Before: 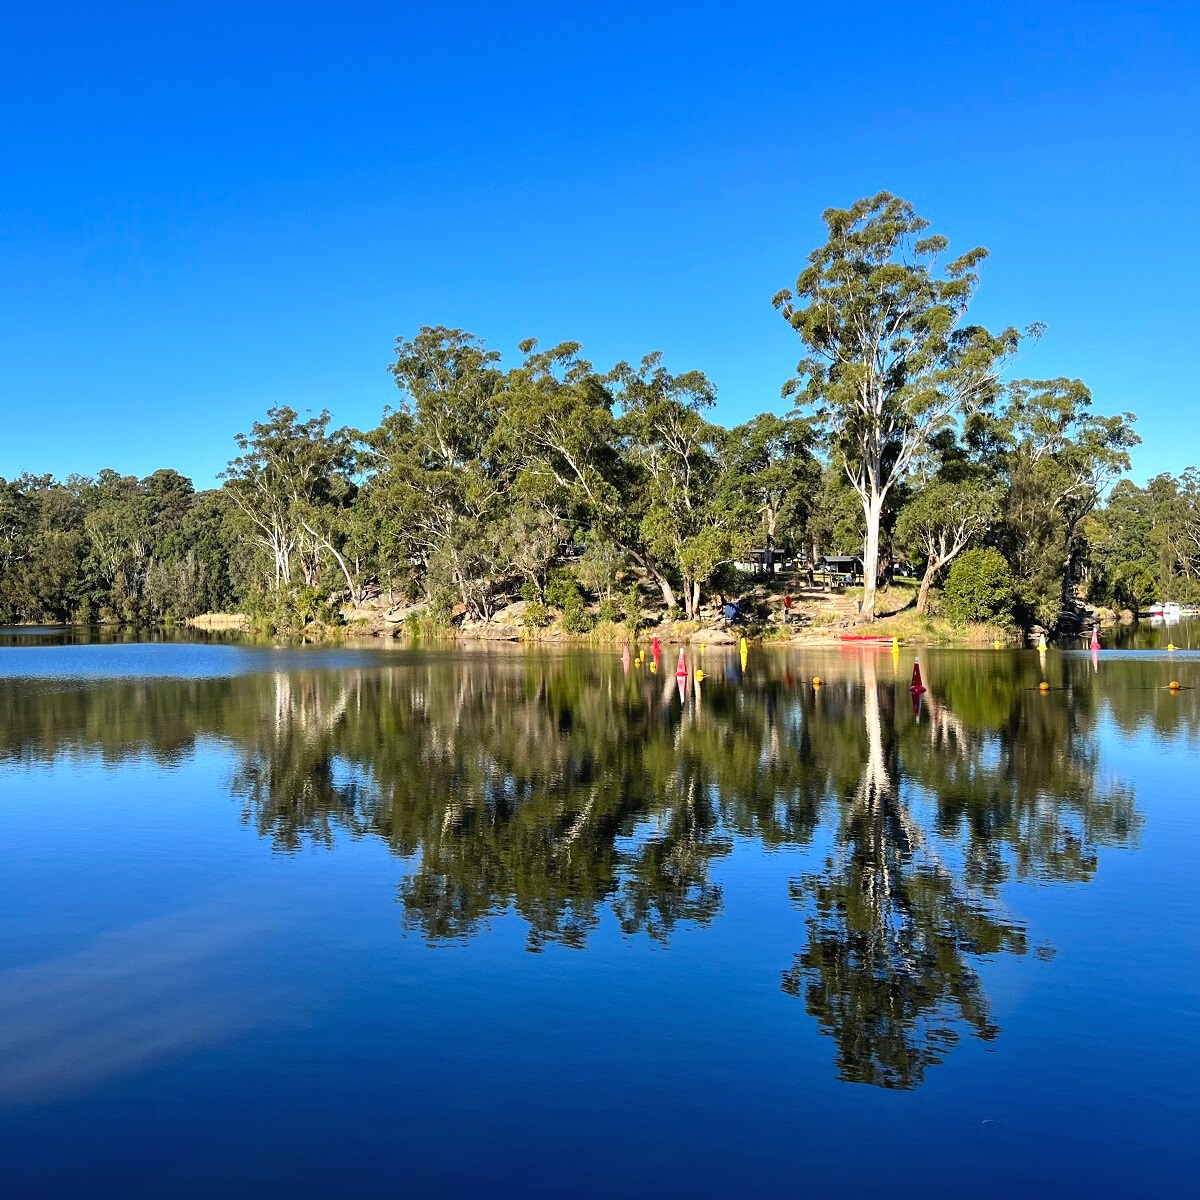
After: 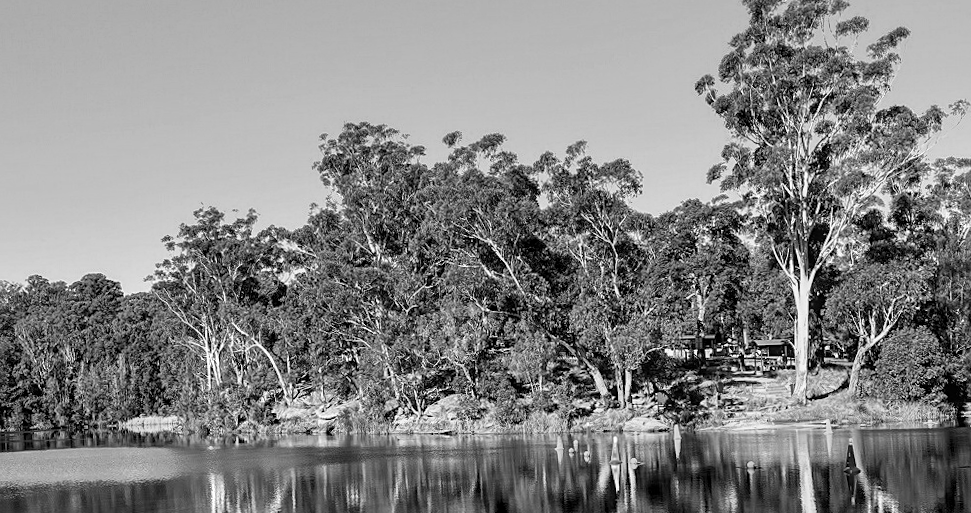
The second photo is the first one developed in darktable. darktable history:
crop: left 7.036%, top 18.398%, right 14.379%, bottom 40.043%
color calibration: output gray [0.21, 0.42, 0.37, 0], gray › normalize channels true, illuminant same as pipeline (D50), adaptation XYZ, x 0.346, y 0.359, gamut compression 0
local contrast: on, module defaults
sharpen: amount 0.2
rotate and perspective: rotation -1.75°, automatic cropping off
